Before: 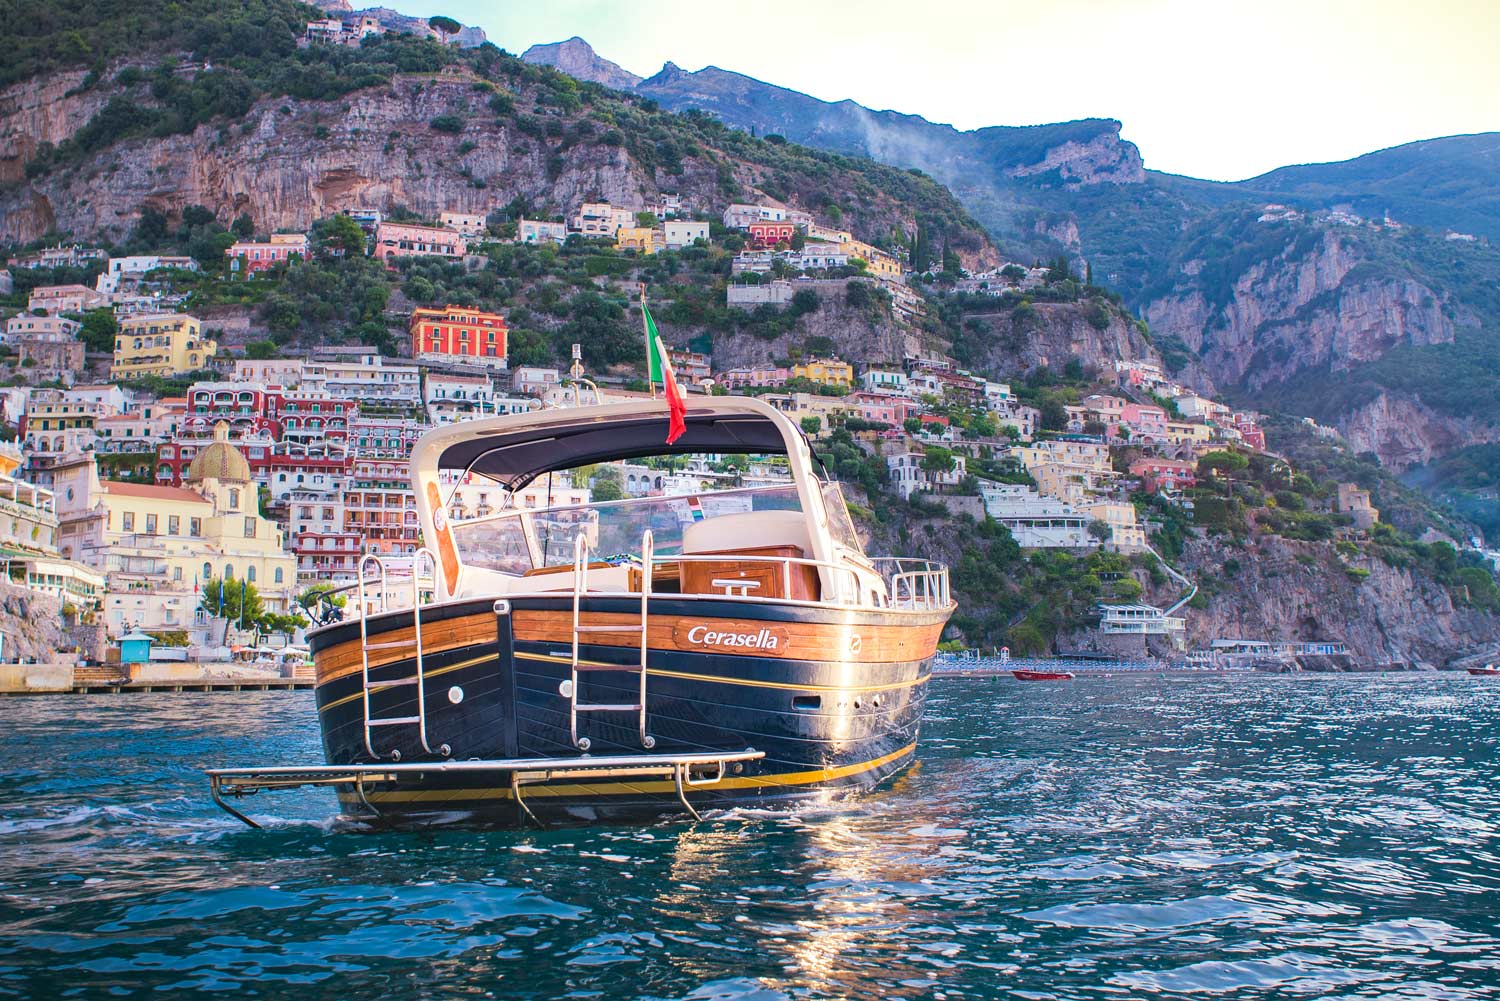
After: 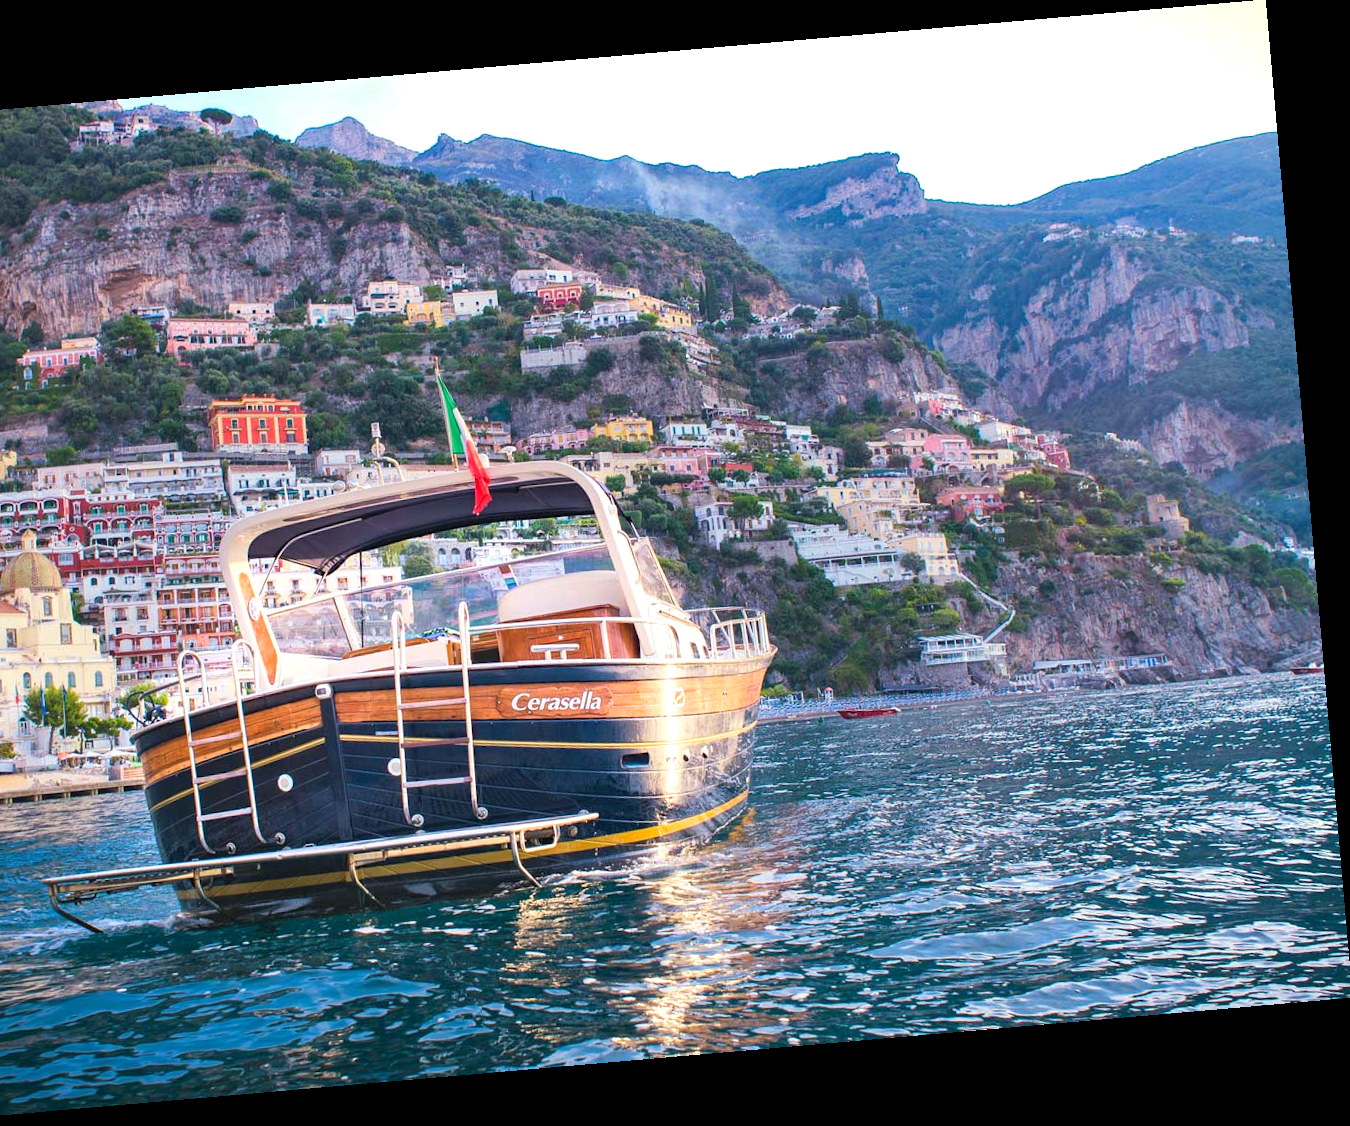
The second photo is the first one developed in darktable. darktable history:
rotate and perspective: rotation -4.98°, automatic cropping off
tone equalizer: -8 EV 0.06 EV, smoothing diameter 25%, edges refinement/feathering 10, preserve details guided filter
crop and rotate: left 14.584%
exposure: exposure 0.207 EV, compensate highlight preservation false
